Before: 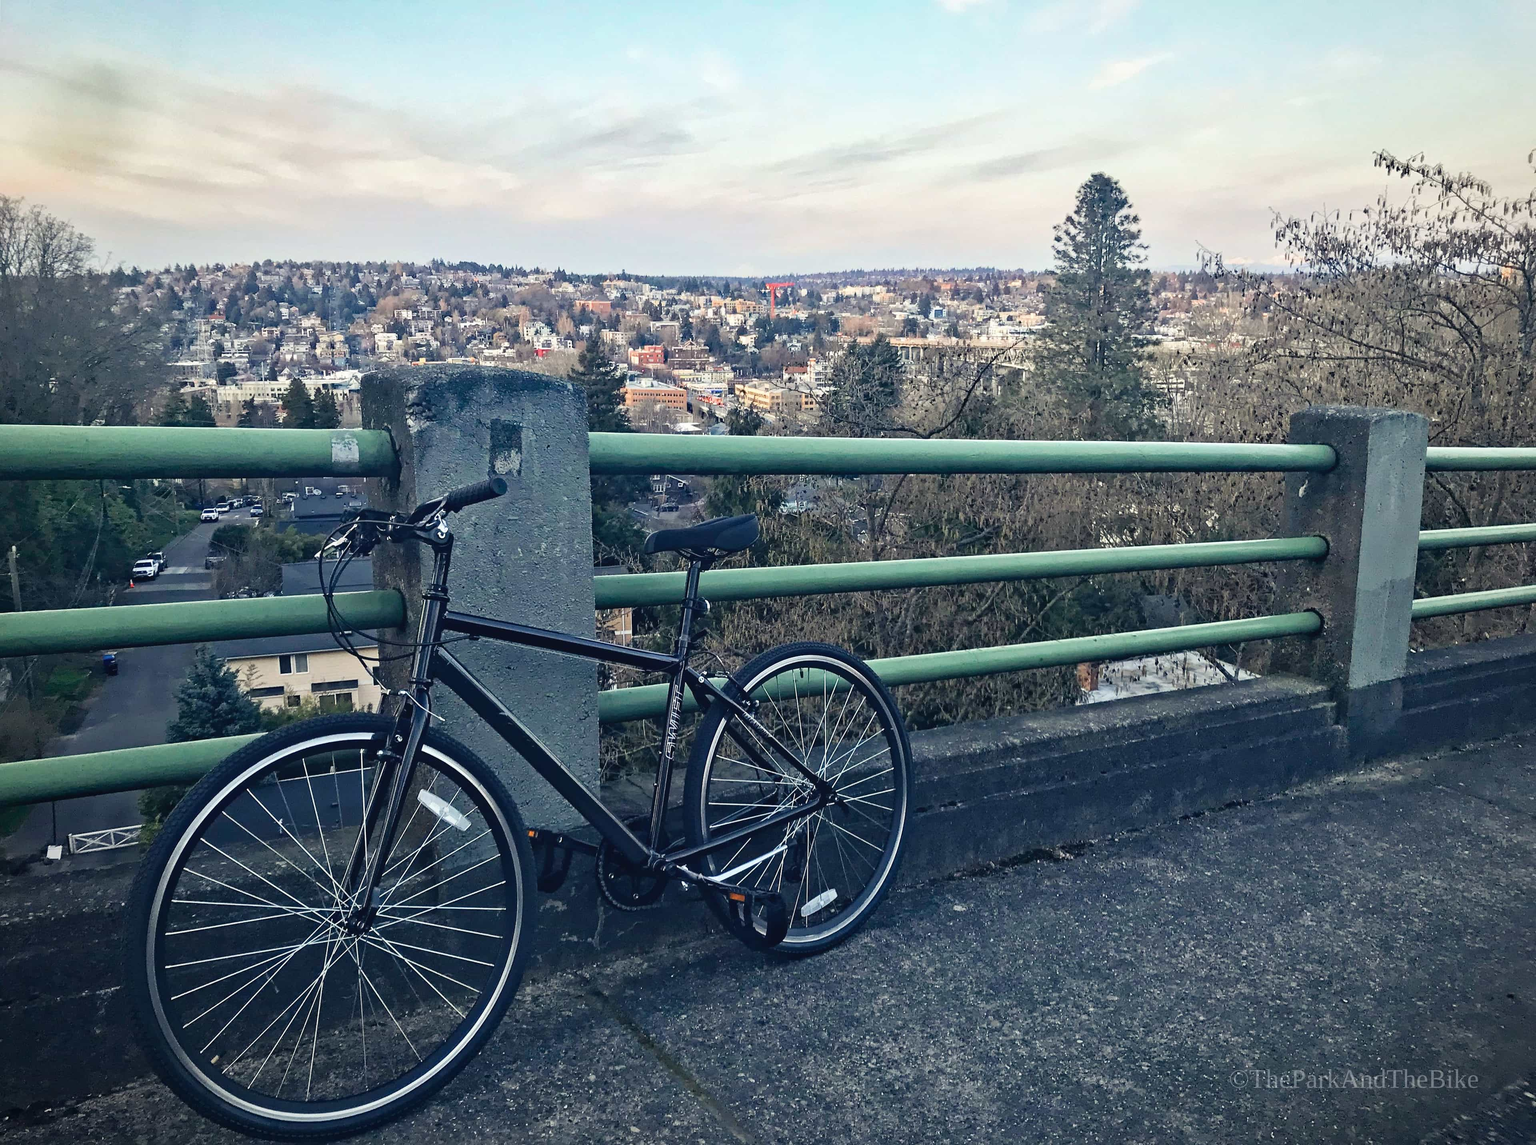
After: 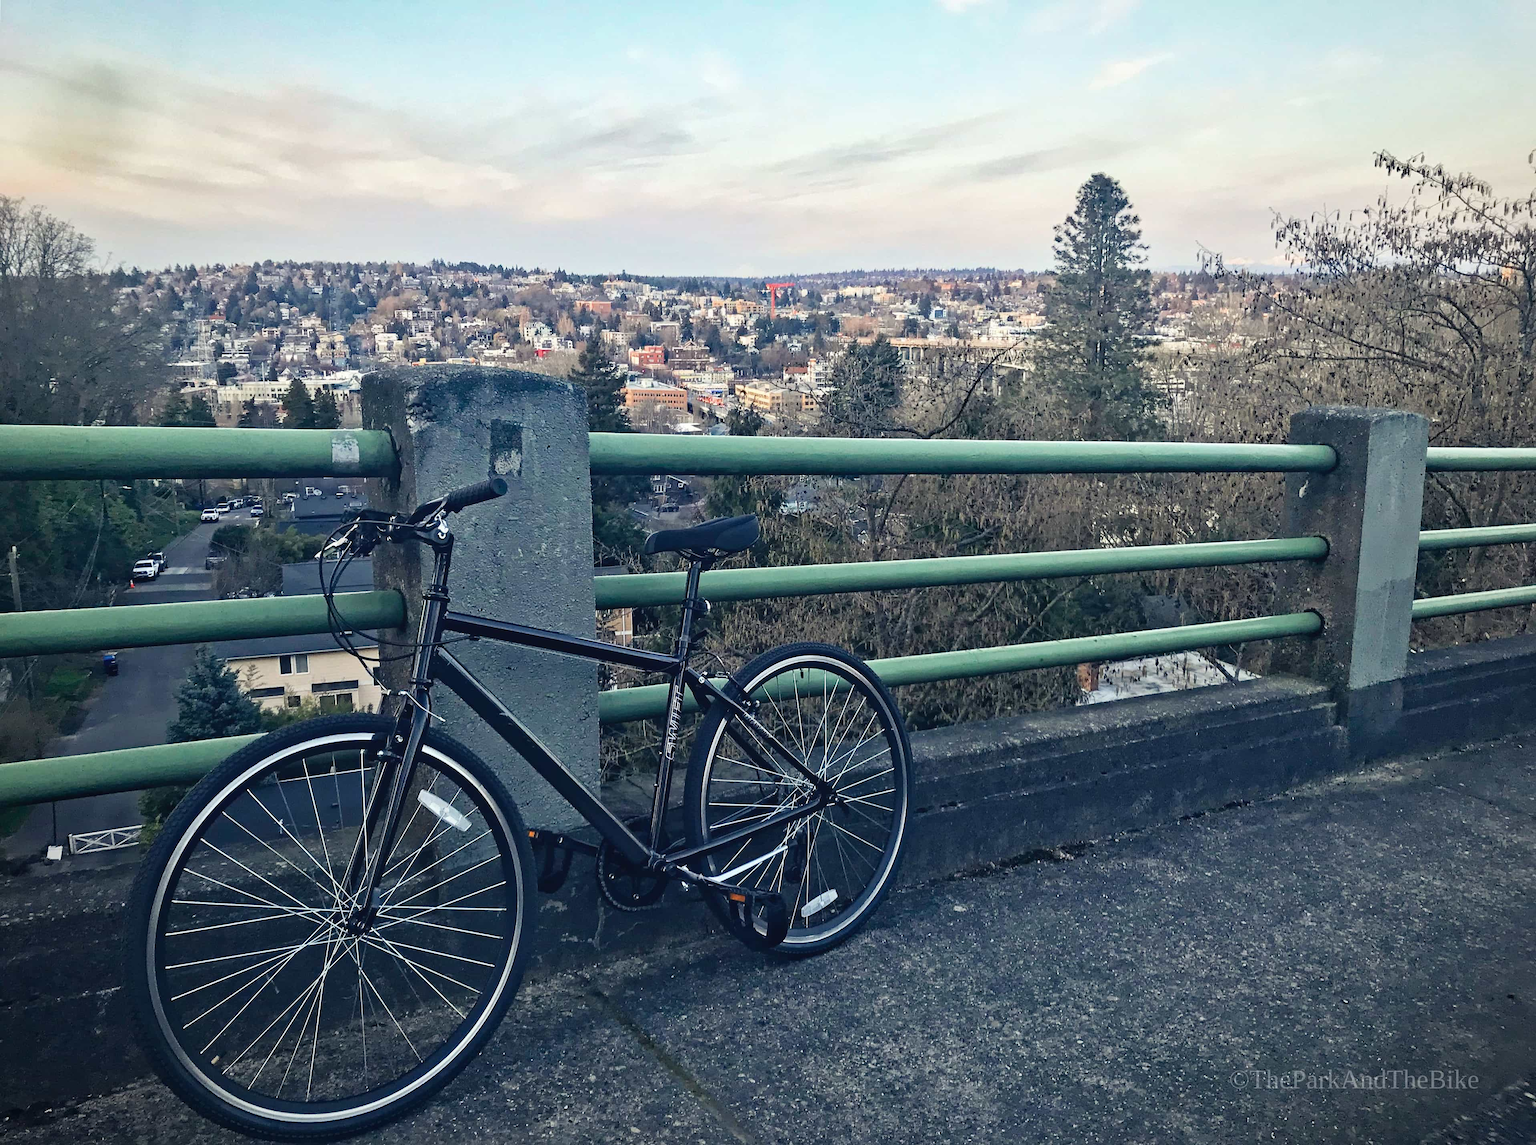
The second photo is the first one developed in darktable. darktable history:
shadows and highlights: radius 335.04, shadows 64.34, highlights 4.51, compress 87.51%, soften with gaussian
